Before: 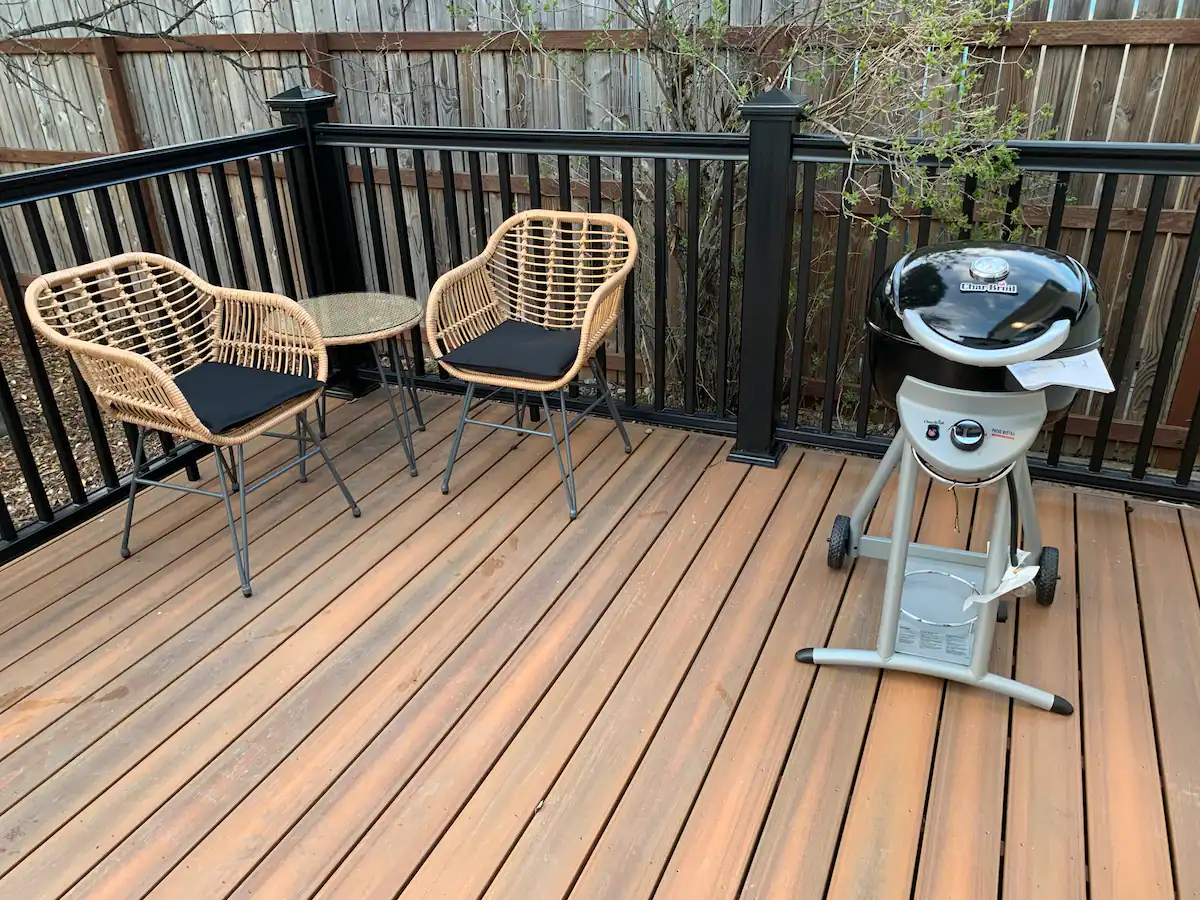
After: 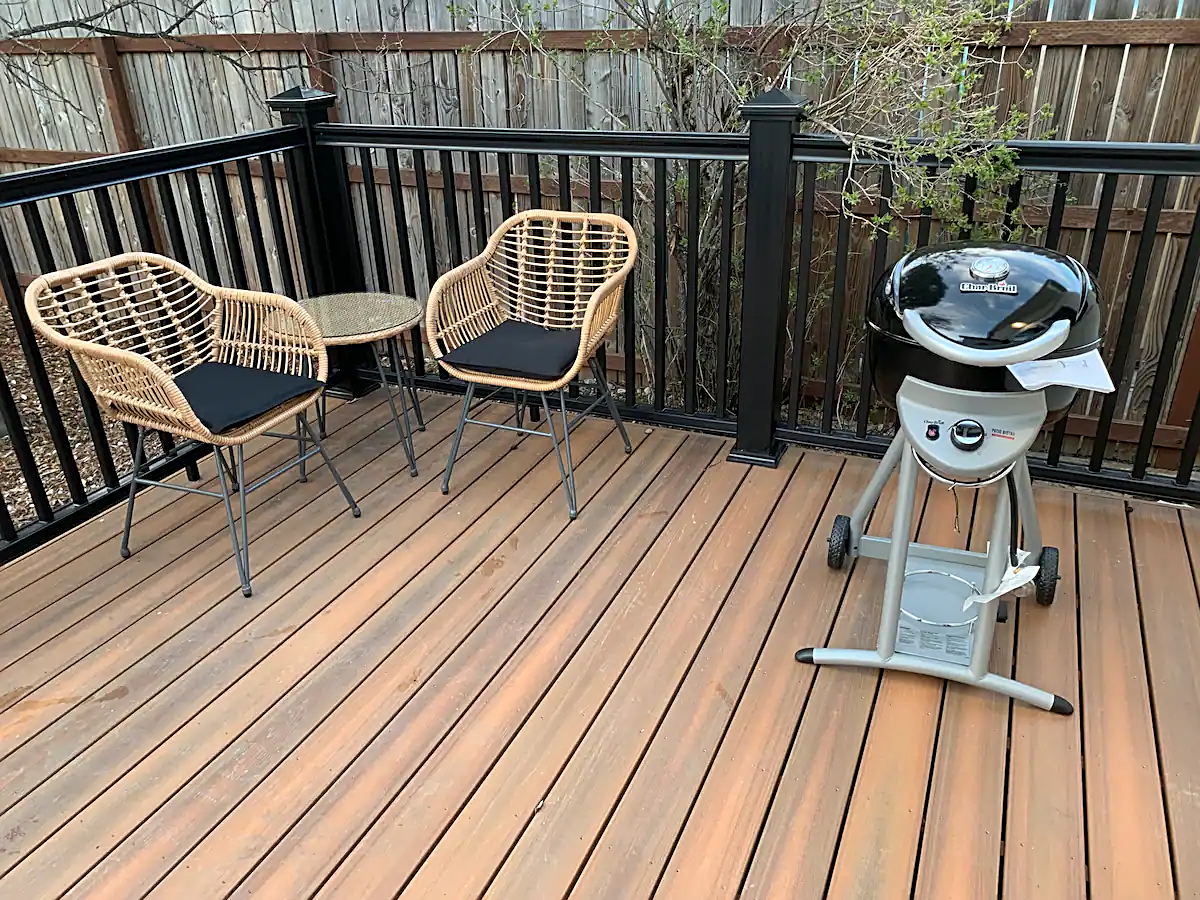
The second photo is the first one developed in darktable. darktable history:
sharpen: on, module defaults
color correction: highlights b* 0.046, saturation 0.989
